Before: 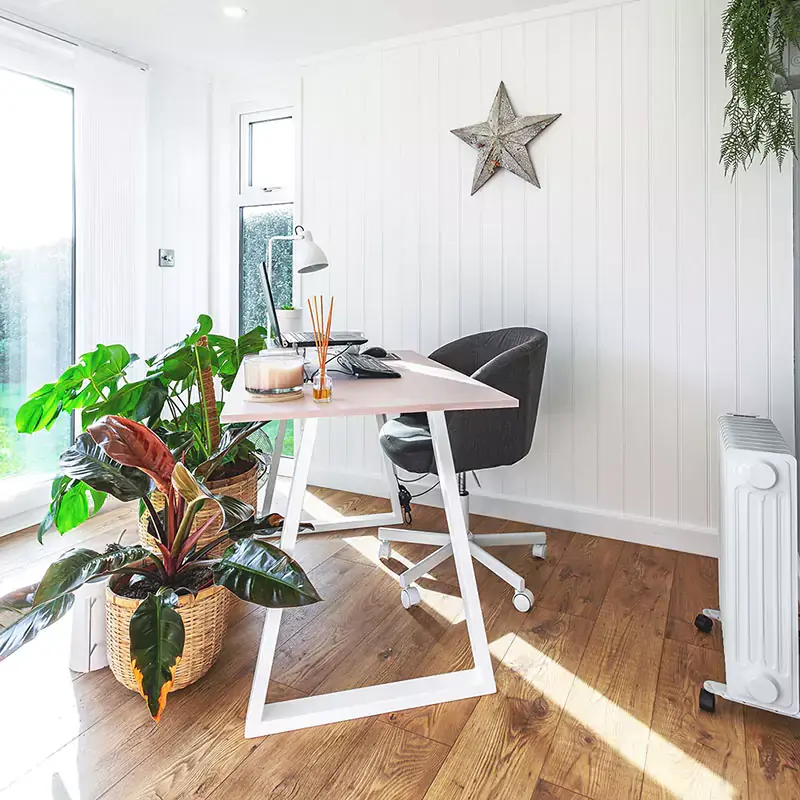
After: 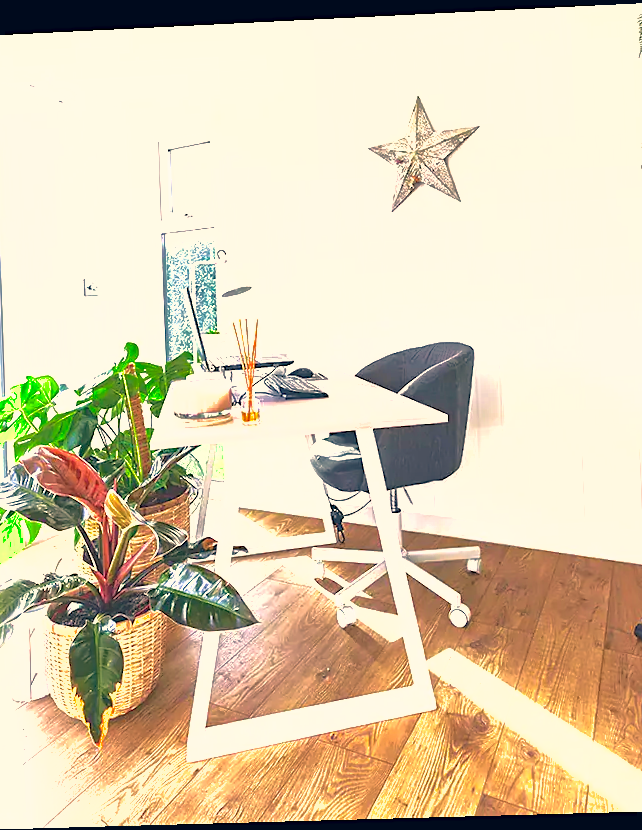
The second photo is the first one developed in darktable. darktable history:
crop: left 9.88%, right 12.664%
color correction: highlights a* 10.32, highlights b* 14.66, shadows a* -9.59, shadows b* -15.02
sharpen: amount 0.2
exposure: black level correction 0, exposure 1.2 EV, compensate highlight preservation false
rotate and perspective: rotation -2.22°, lens shift (horizontal) -0.022, automatic cropping off
velvia: on, module defaults
shadows and highlights: on, module defaults
